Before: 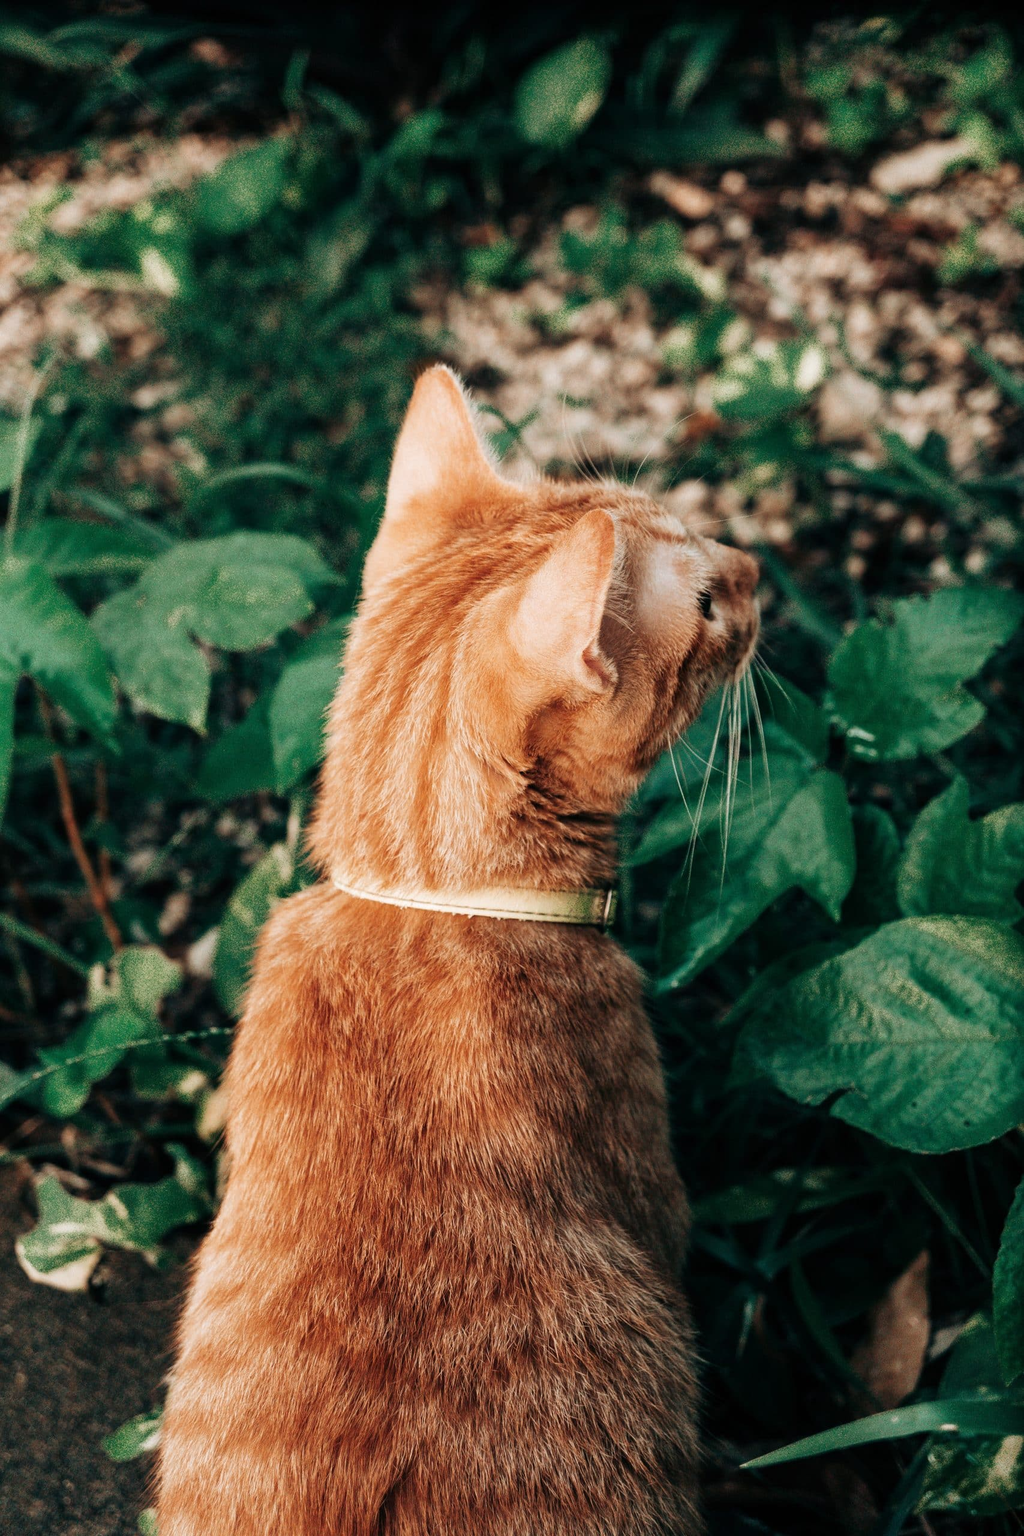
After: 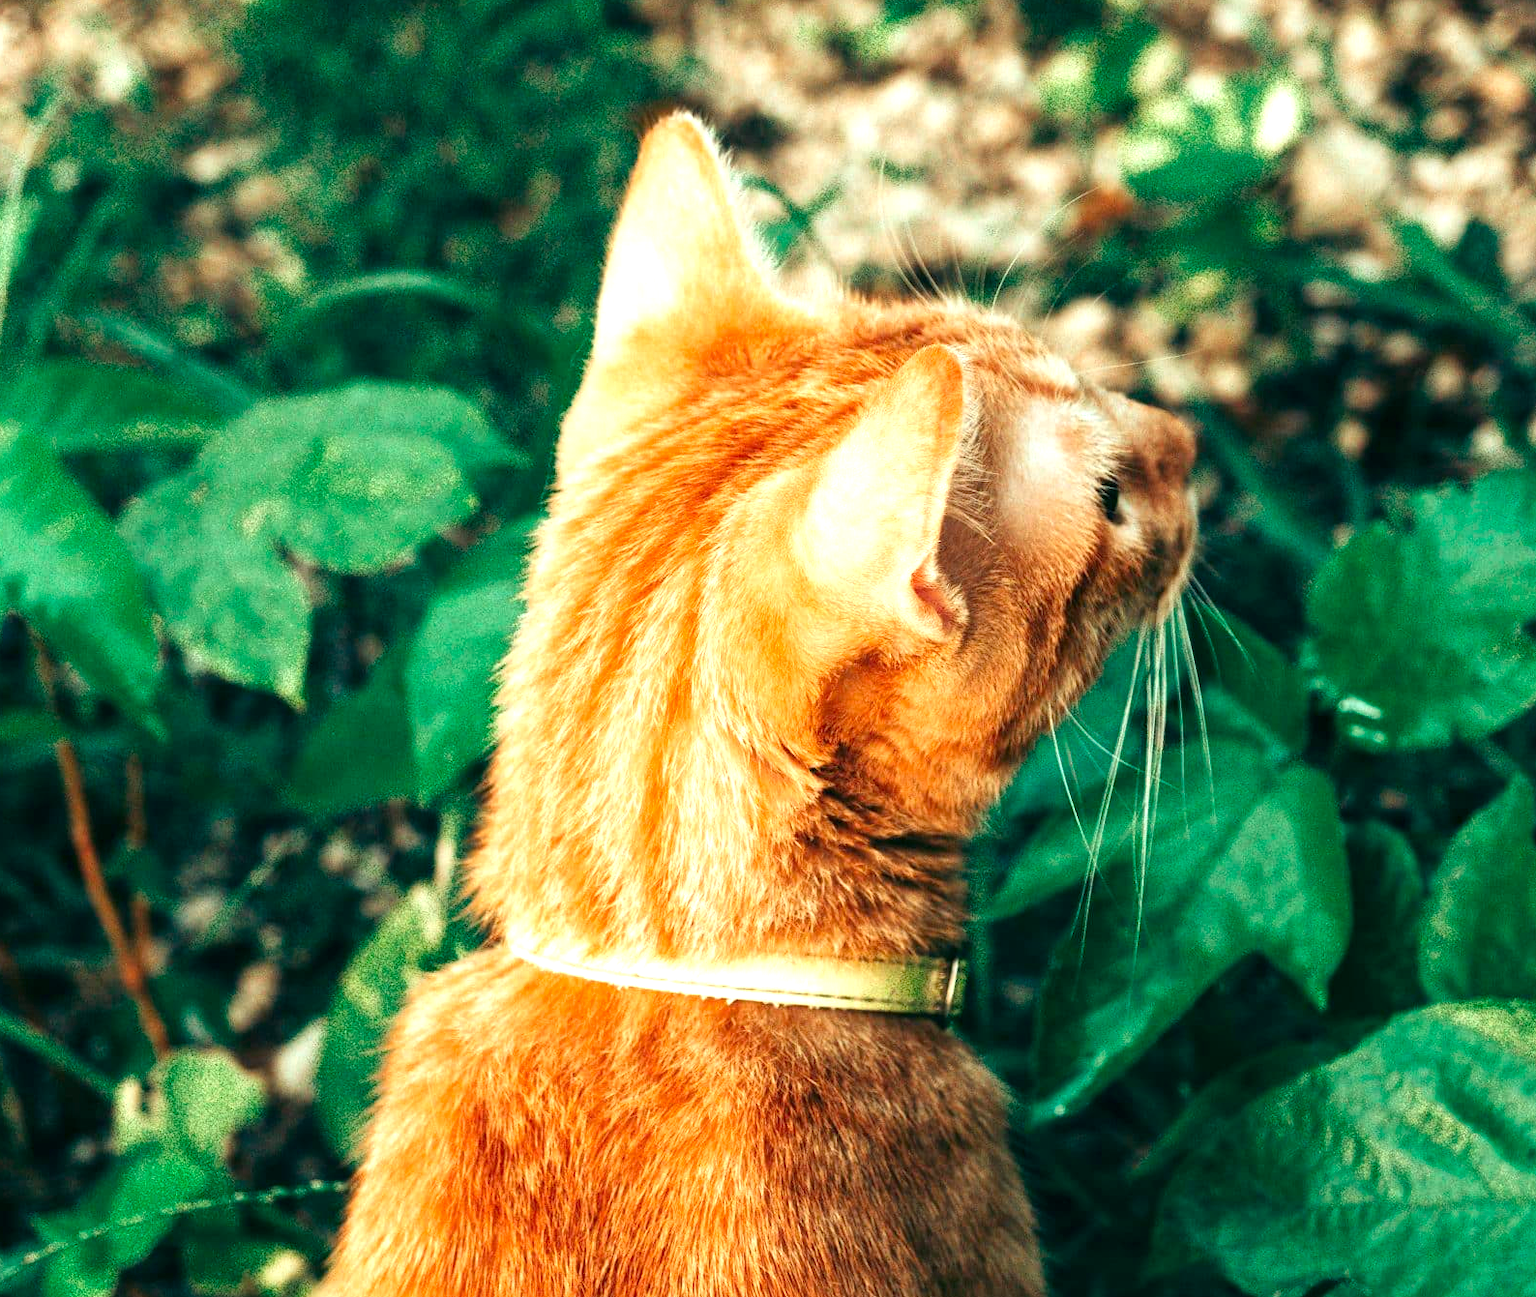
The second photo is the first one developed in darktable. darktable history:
exposure: black level correction 0, exposure 0.877 EV, compensate exposure bias true, compensate highlight preservation false
crop: left 1.744%, top 19.225%, right 5.069%, bottom 28.357%
color correction: highlights a* -7.33, highlights b* 1.26, shadows a* -3.55, saturation 1.4
